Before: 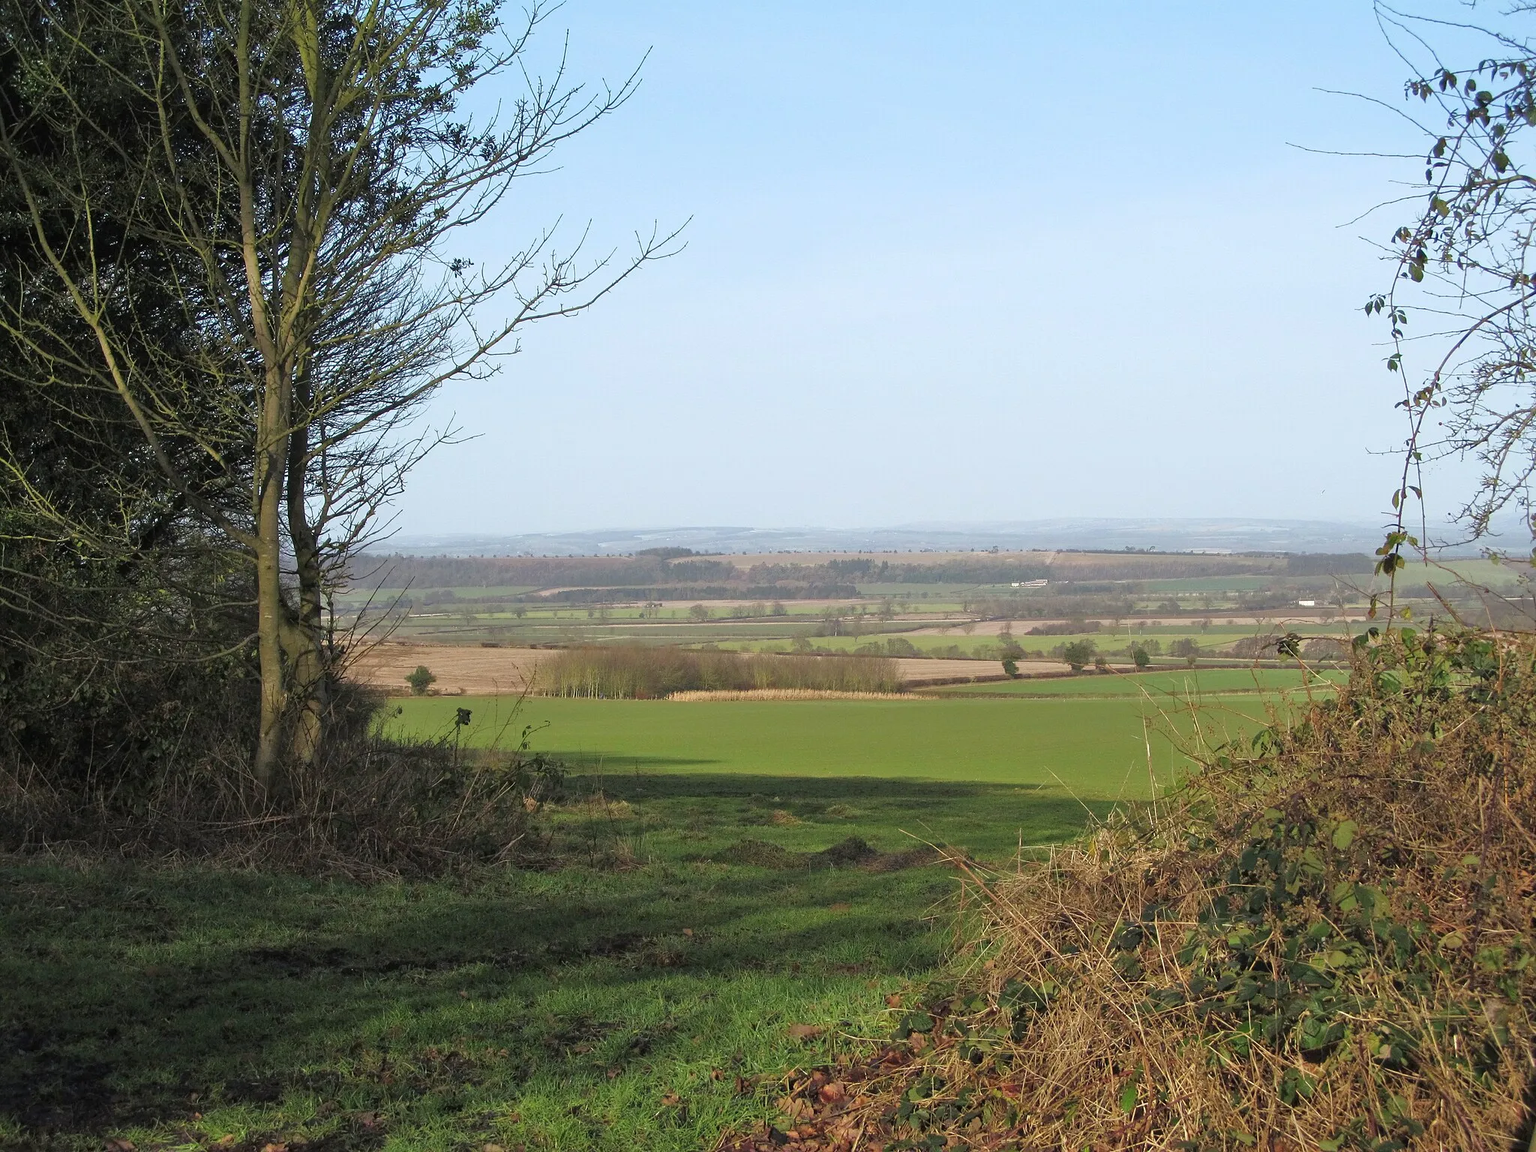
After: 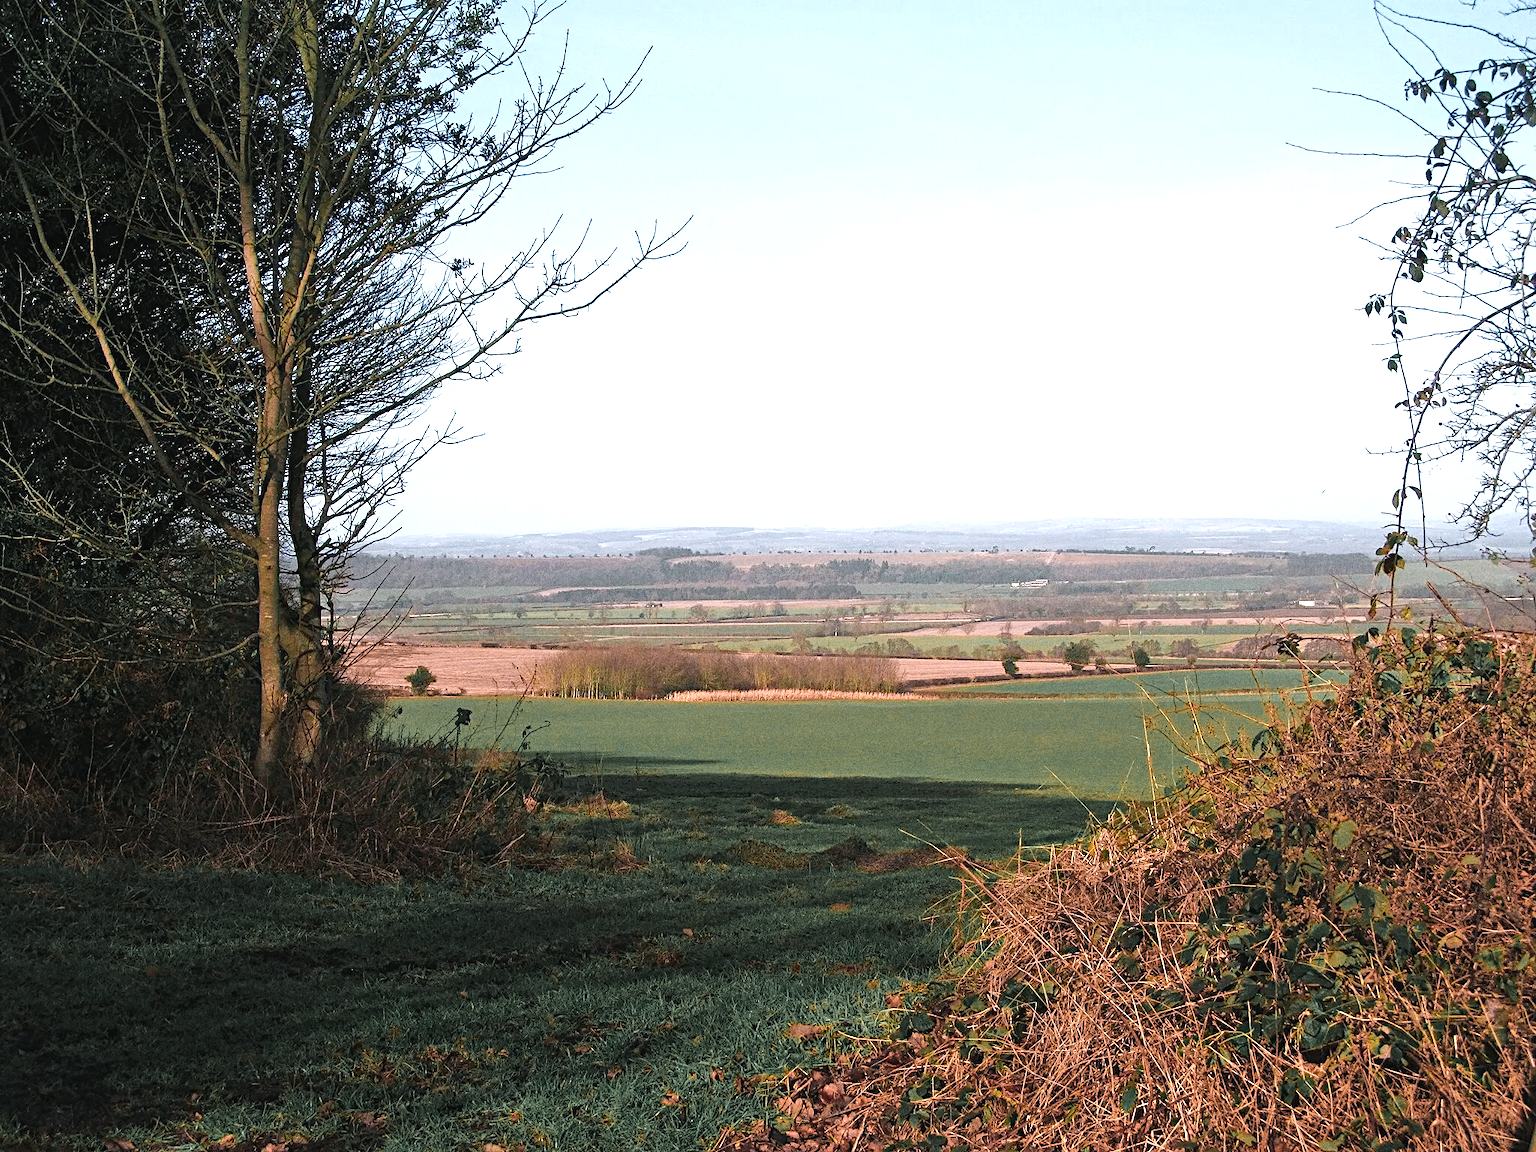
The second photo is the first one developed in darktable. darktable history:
diffuse or sharpen "_builtin_sharpen demosaicing | AA filter": edge sensitivity 1, 1st order anisotropy 100%, 2nd order anisotropy 100%, 3rd order anisotropy 100%, 4th order anisotropy 100%, 1st order speed -25%, 2nd order speed -25%, 3rd order speed -25%, 4th order speed -25%
grain "silver grain": coarseness 0.09 ISO, strength 40%
color equalizer "japanese film stock": saturation › orange 1.18, saturation › yellow 0.72, saturation › cyan 0.95, saturation › blue 0.838, hue › orange -18.53, hue › yellow 20.48, hue › green -0.98, brightness › orange 1.06, brightness › yellow 0.737, brightness › cyan 0.938, brightness › blue 0.894, node placement 8°
rgb primaries "nice": tint hue -2.48°, red hue -0.024, green purity 1.08, blue hue -0.112, blue purity 1.17
contrast equalizer: octaves 7, y [[0.6 ×6], [0.55 ×6], [0 ×6], [0 ×6], [0 ×6]], mix -0.1
color balance rgb "japanese film stock": shadows lift › chroma 2%, shadows lift › hue 135.47°, highlights gain › chroma 2%, highlights gain › hue 291.01°, global offset › luminance 0.5%, perceptual saturation grading › global saturation -10.8%, perceptual saturation grading › highlights -26.83%, perceptual saturation grading › shadows 21.25%, perceptual brilliance grading › highlights 17.77%, perceptual brilliance grading › mid-tones 31.71%, perceptual brilliance grading › shadows -31.01%, global vibrance 24.91%
